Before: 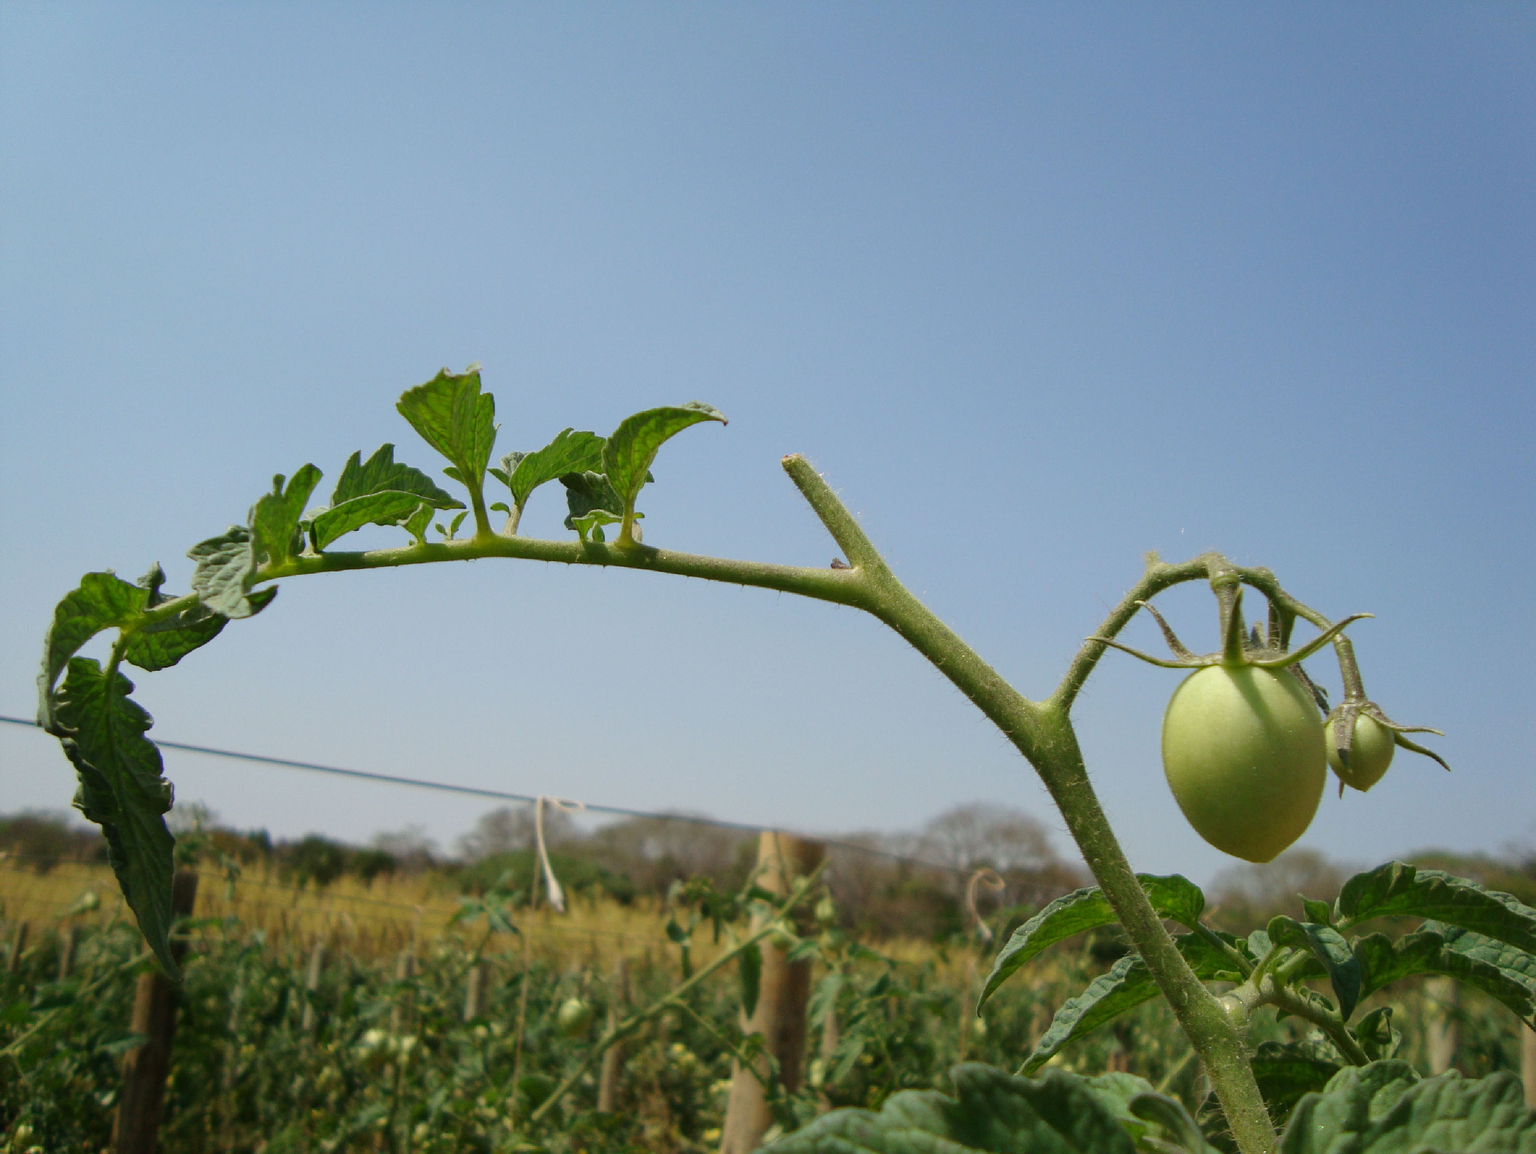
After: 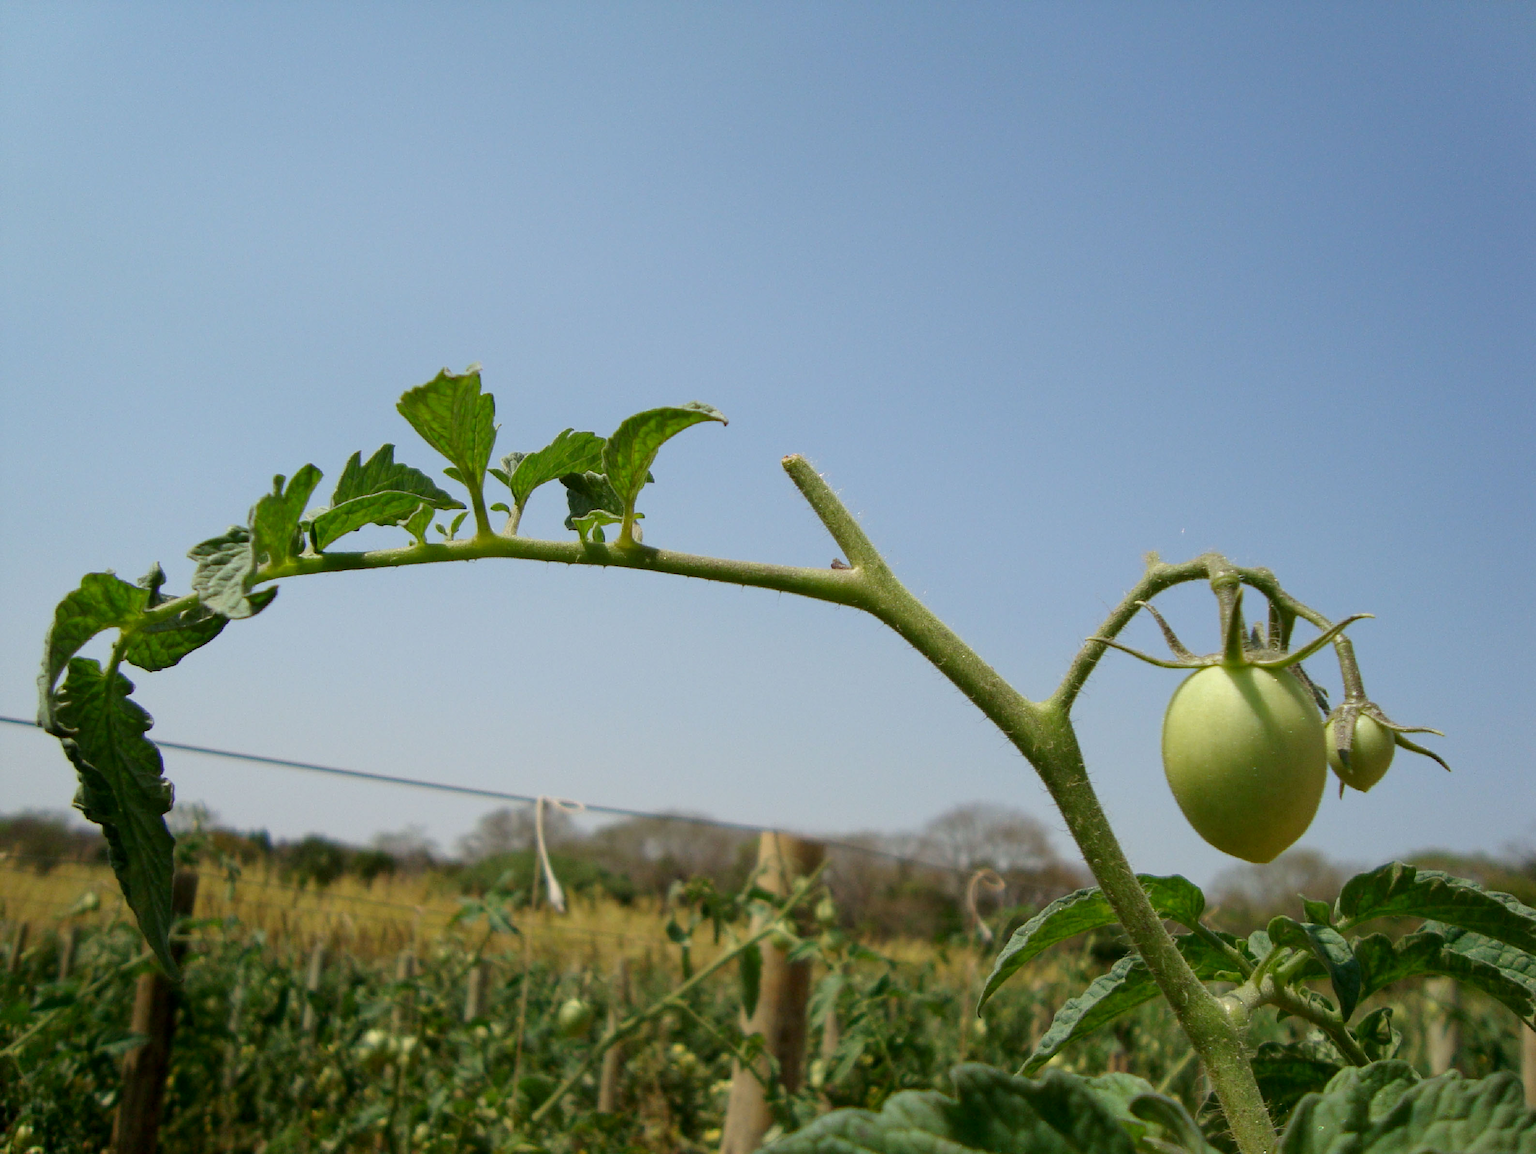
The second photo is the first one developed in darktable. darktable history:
exposure: black level correction 0.004, exposure 0.015 EV, compensate highlight preservation false
local contrast: mode bilateral grid, contrast 15, coarseness 37, detail 104%, midtone range 0.2
